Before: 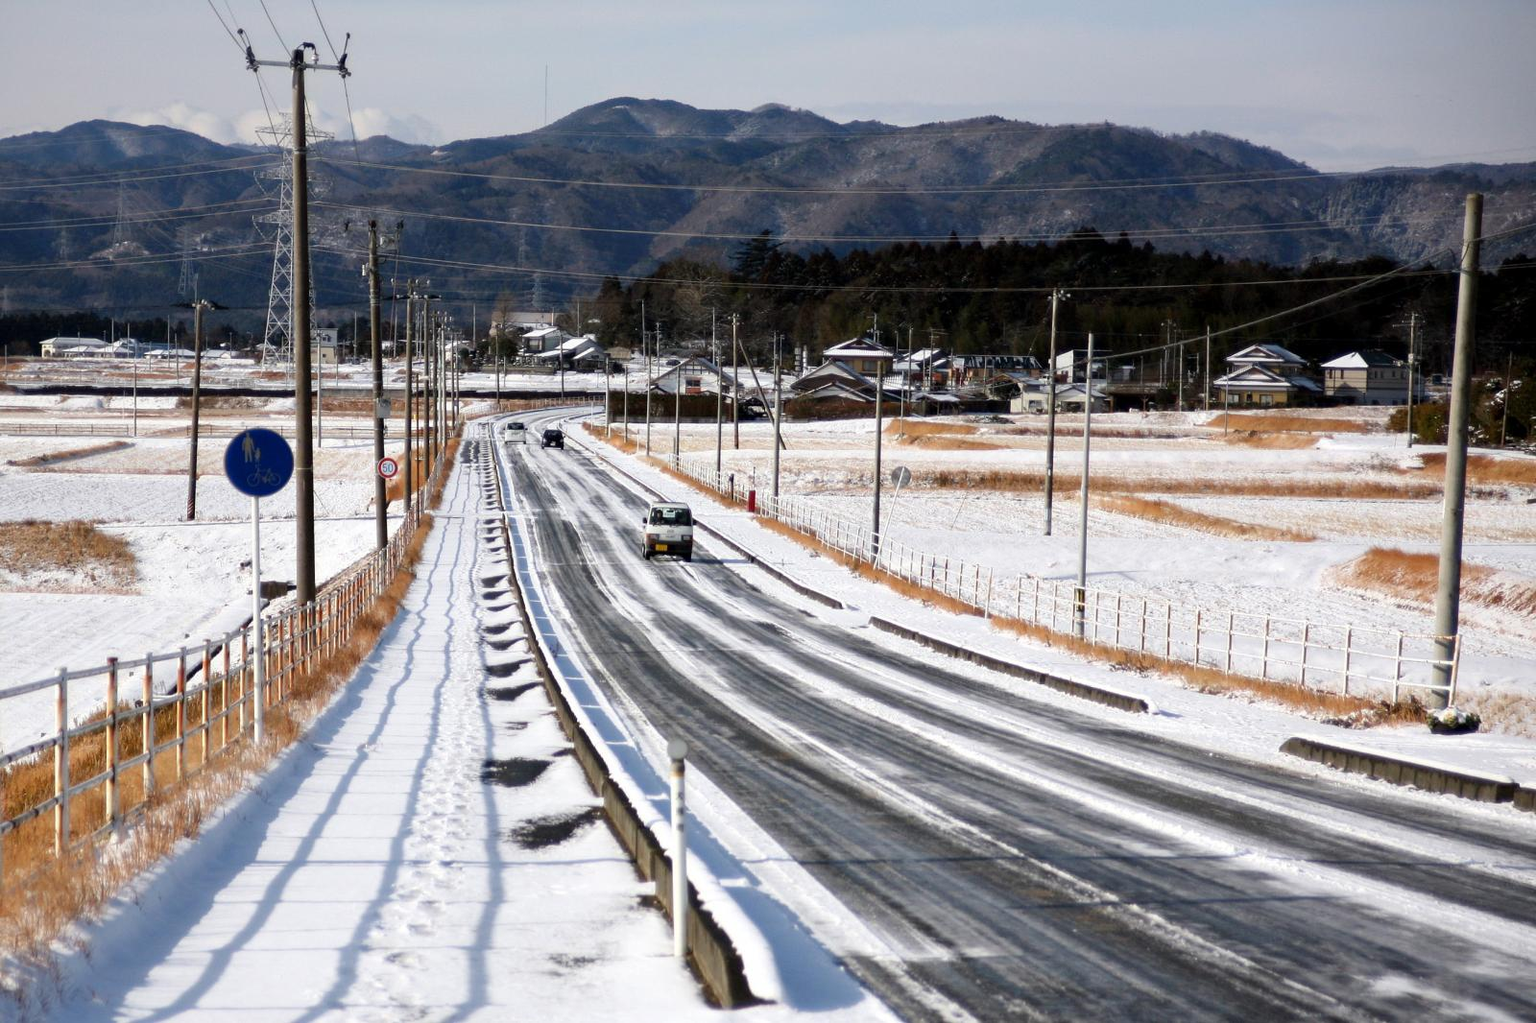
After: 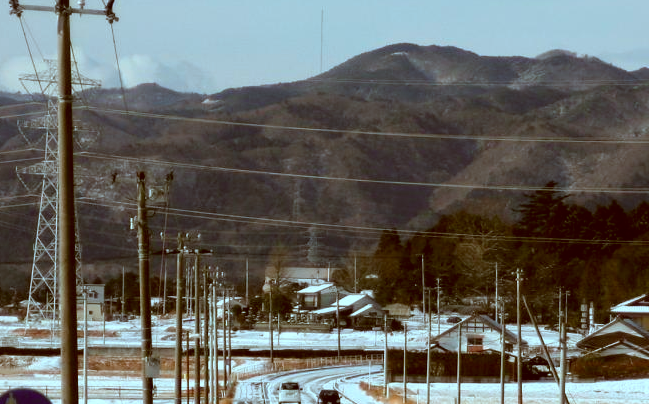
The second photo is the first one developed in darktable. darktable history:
crop: left 15.452%, top 5.459%, right 43.956%, bottom 56.62%
color correction: highlights a* -14.62, highlights b* -16.22, shadows a* 10.12, shadows b* 29.4
